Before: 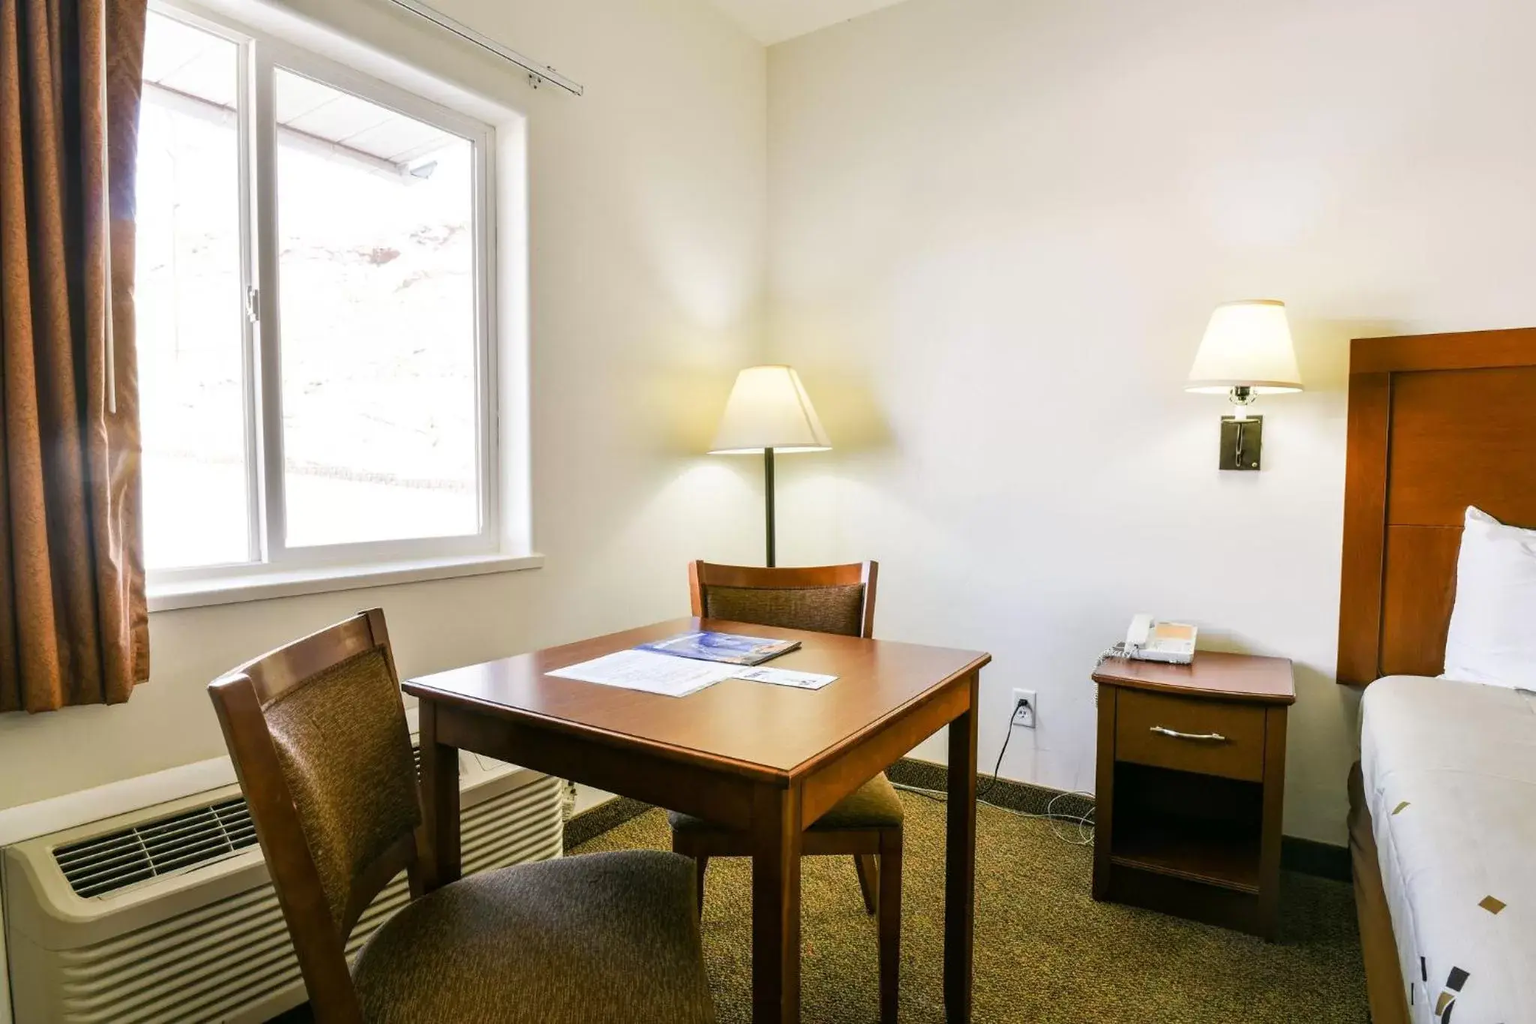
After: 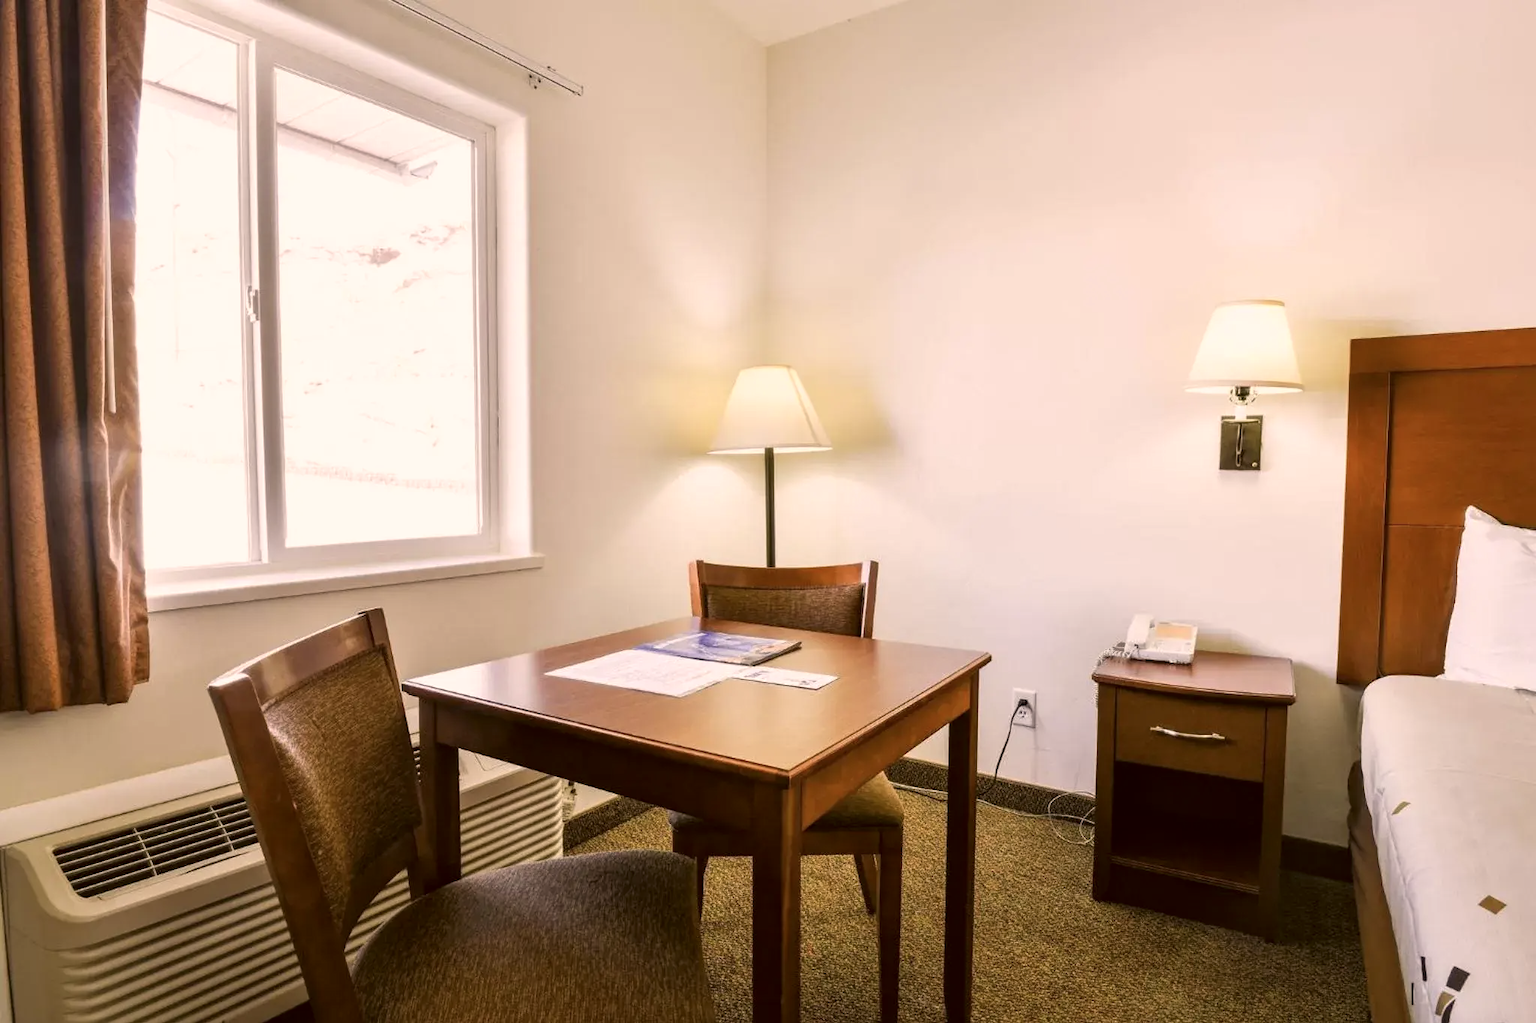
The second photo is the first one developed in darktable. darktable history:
contrast brightness saturation: saturation -0.05
color correction: highlights a* 10.21, highlights b* 9.79, shadows a* 8.61, shadows b* 7.88, saturation 0.8
